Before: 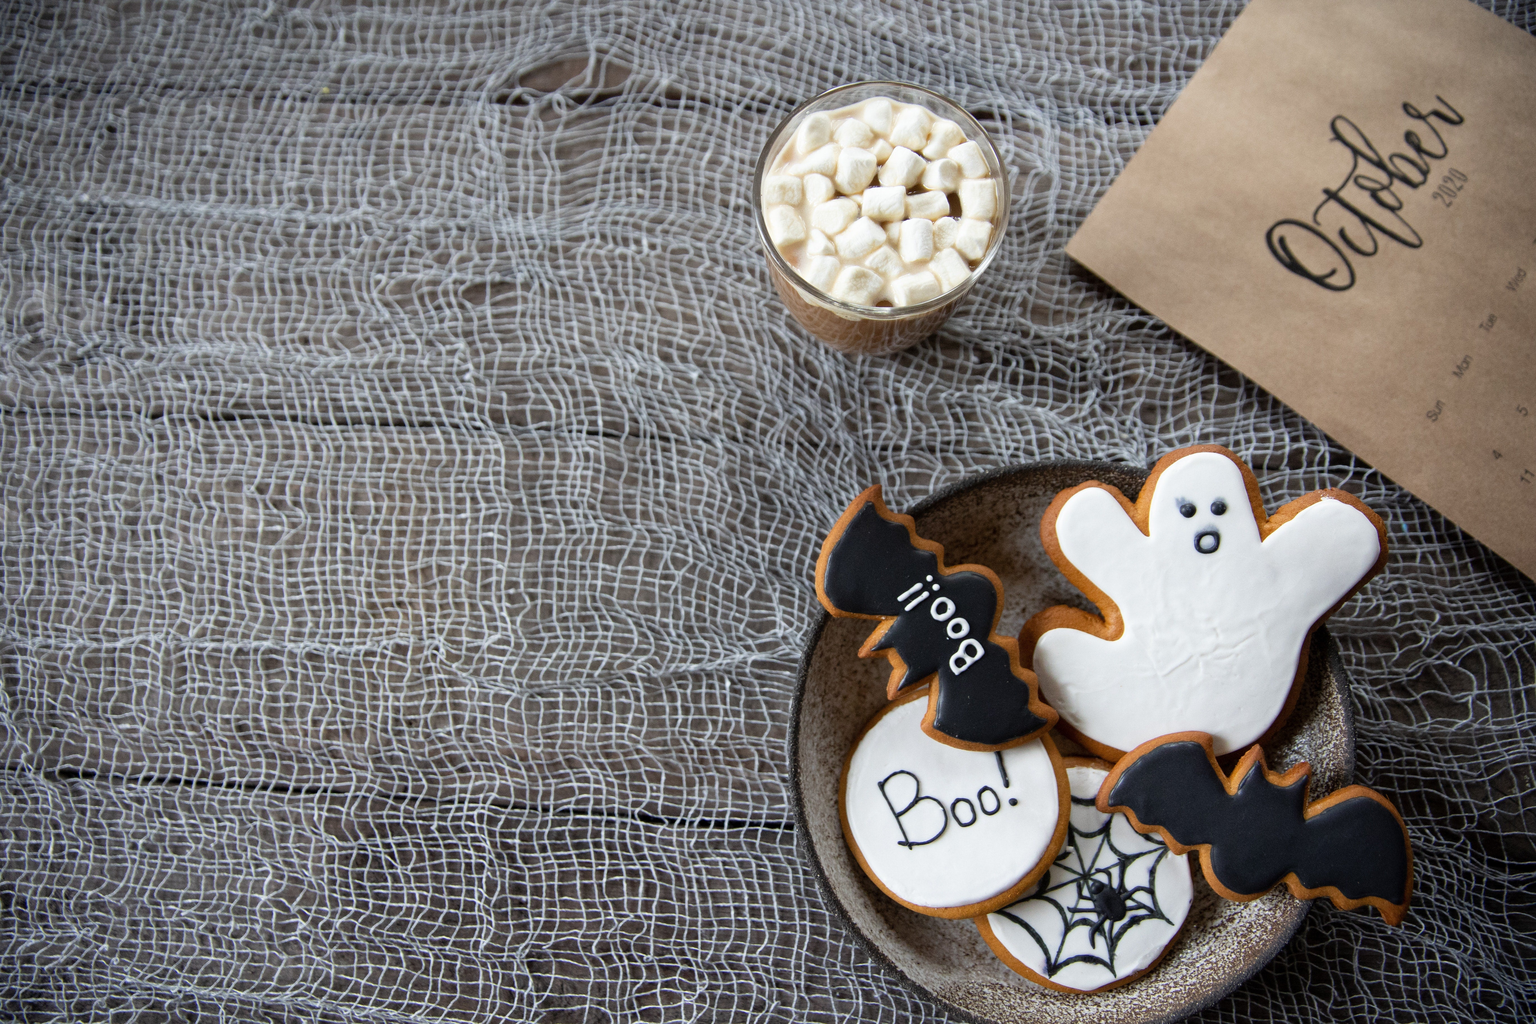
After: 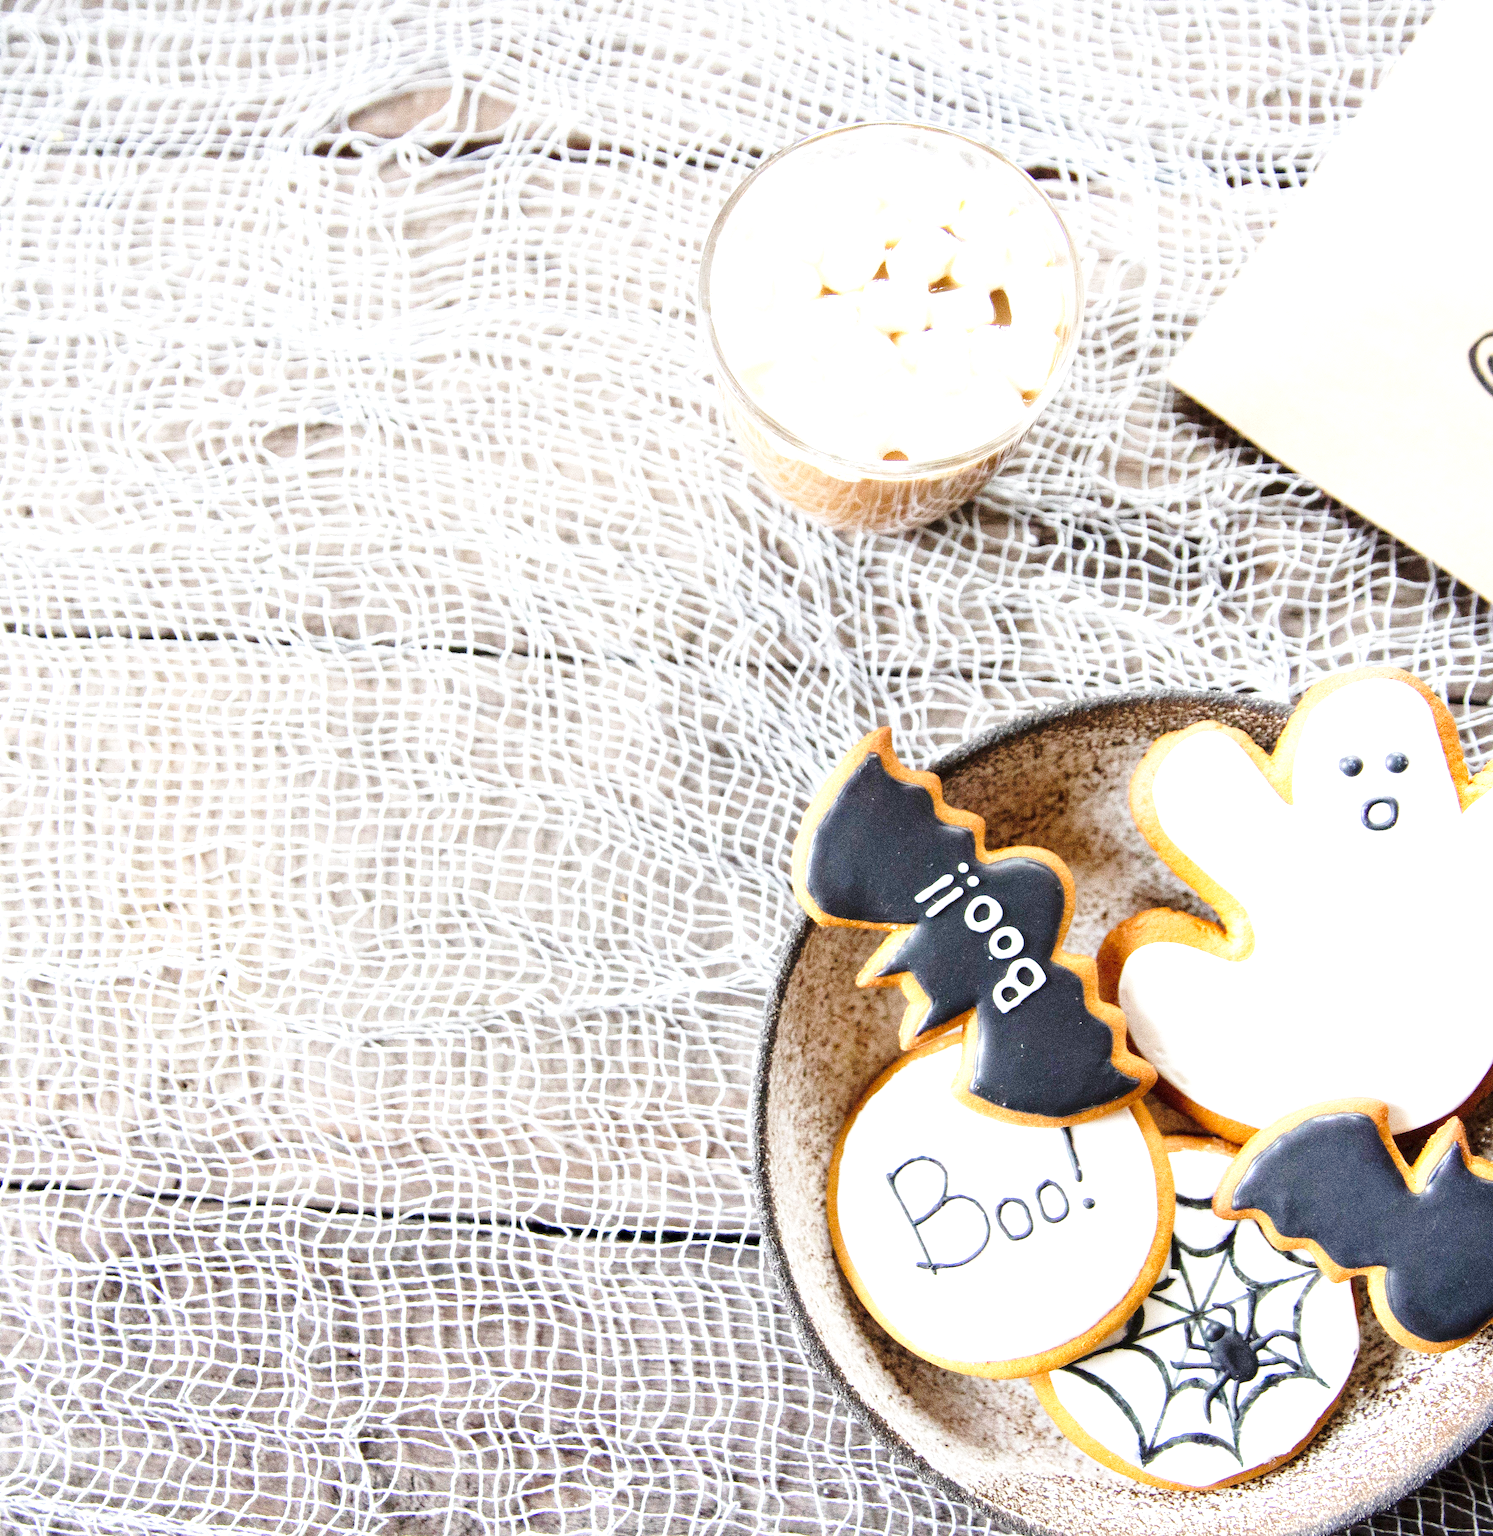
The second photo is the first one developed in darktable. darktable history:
crop and rotate: left 18.723%, right 16.421%
exposure: exposure 2.003 EV, compensate highlight preservation false
base curve: curves: ch0 [(0, 0) (0.028, 0.03) (0.121, 0.232) (0.46, 0.748) (0.859, 0.968) (1, 1)], preserve colors none
